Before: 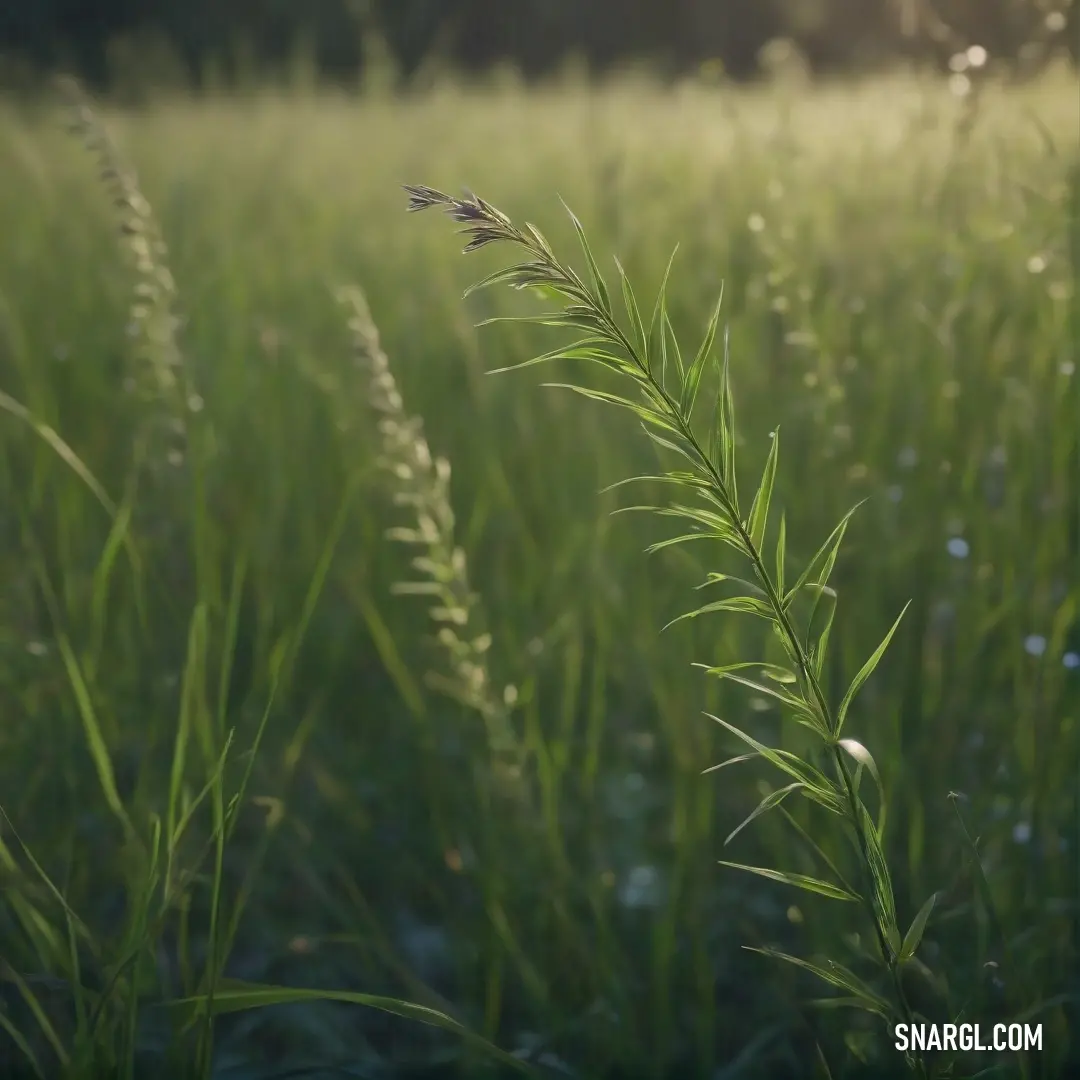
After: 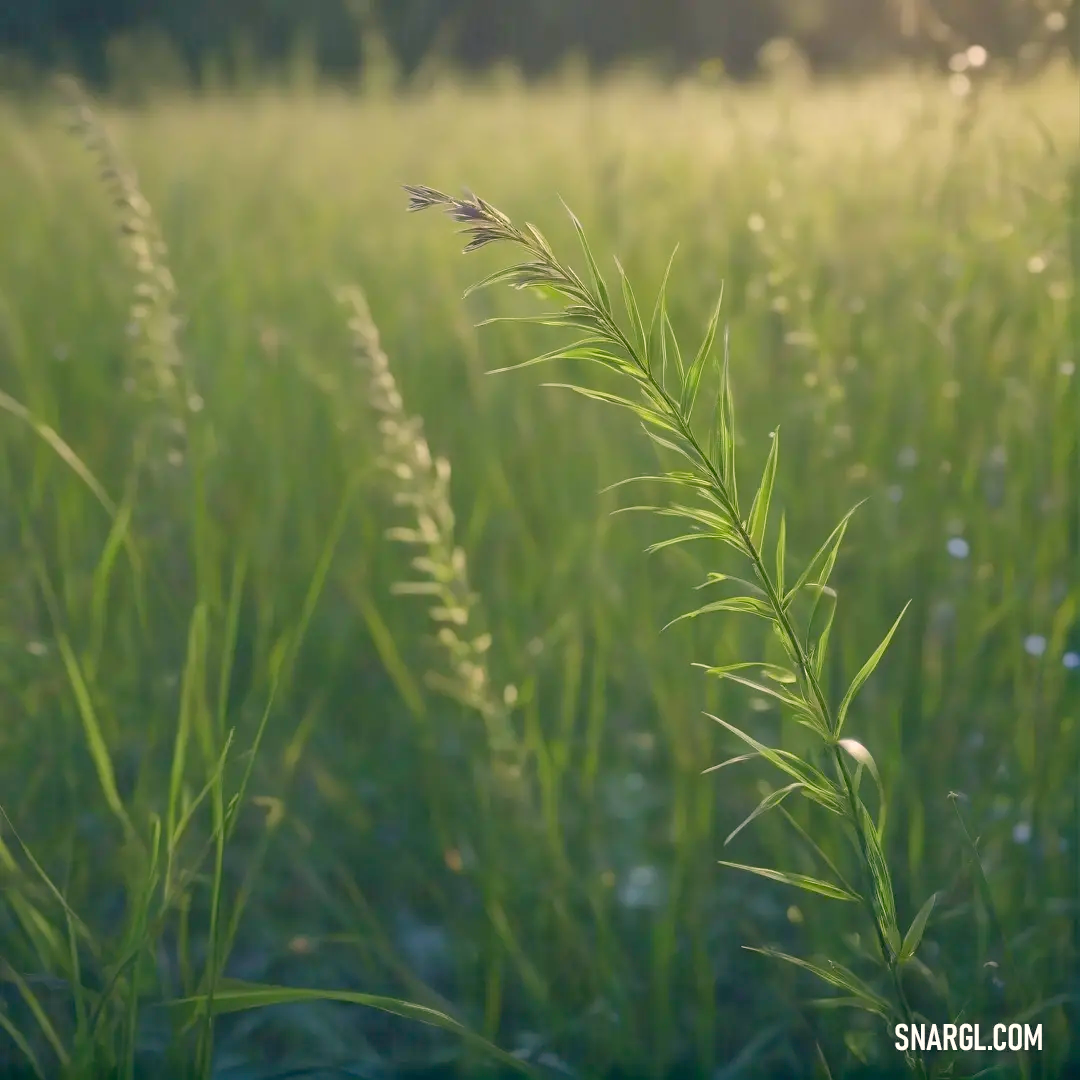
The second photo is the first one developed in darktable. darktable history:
color correction: highlights a* 5.38, highlights b* 5.3, shadows a* -4.26, shadows b* -5.11
levels: levels [0, 0.43, 0.984]
